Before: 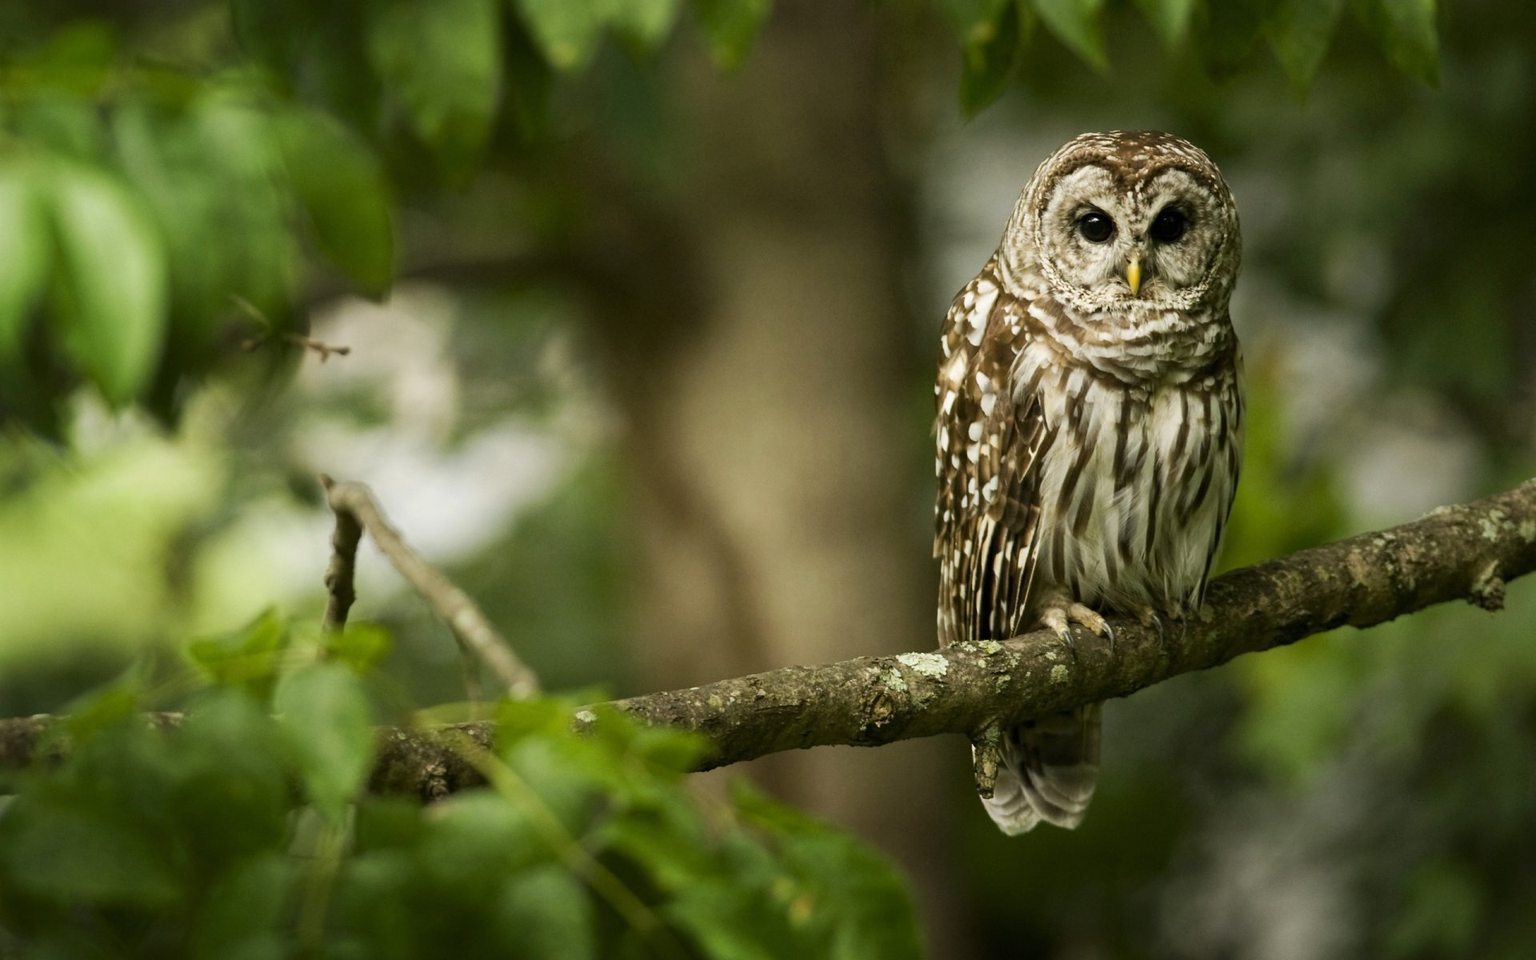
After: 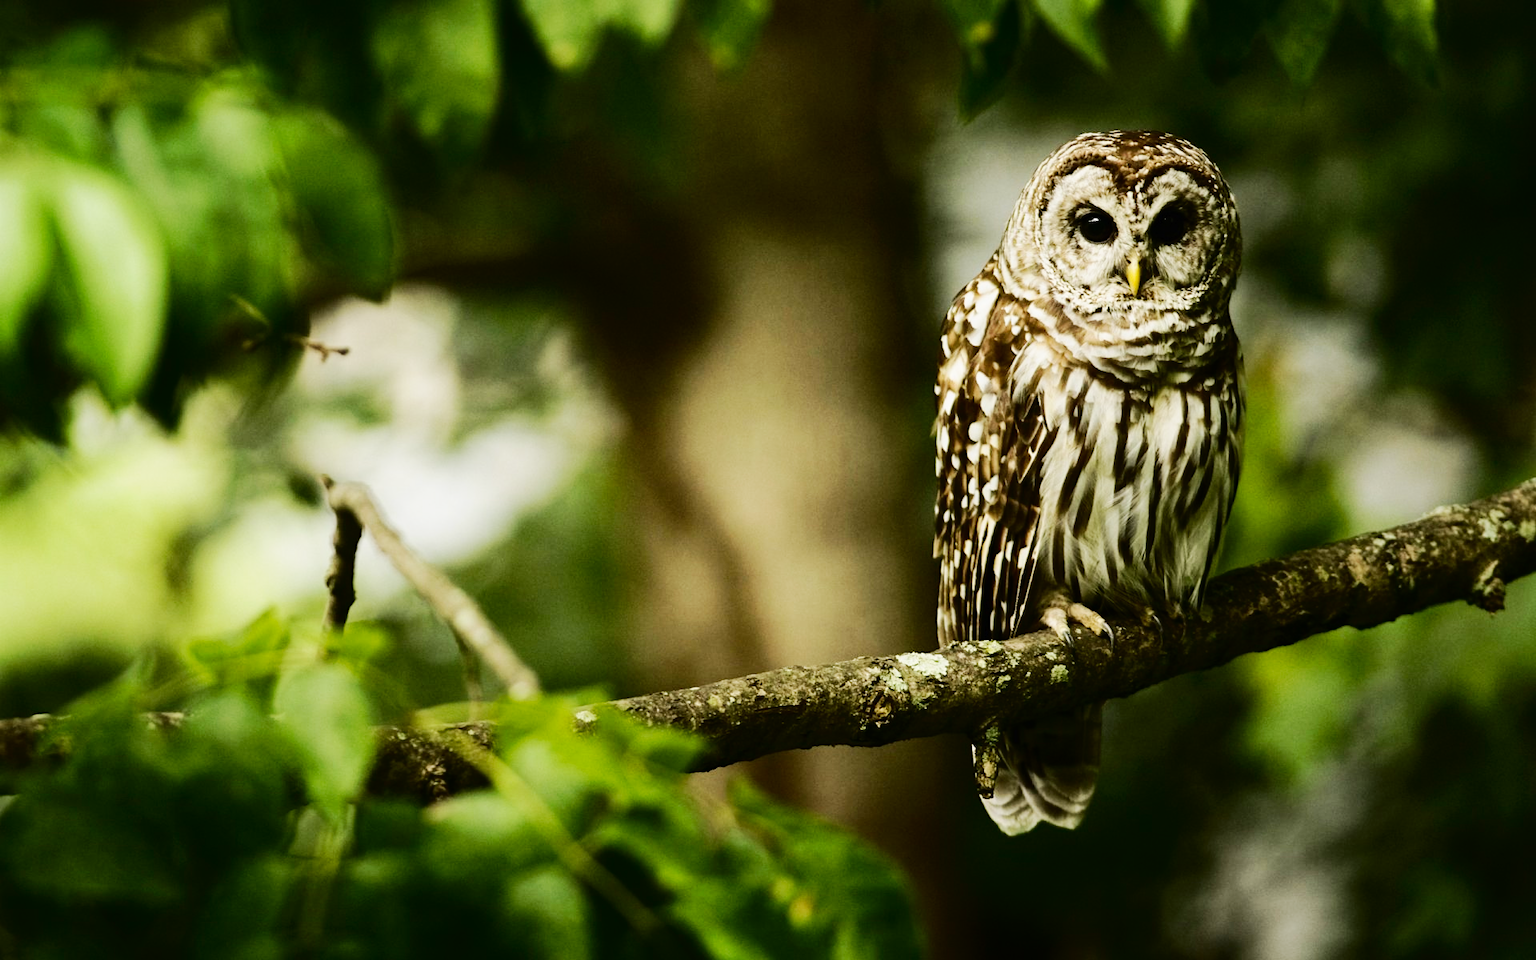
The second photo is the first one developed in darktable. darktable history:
exposure: exposure -0.071 EV, compensate exposure bias true, compensate highlight preservation false
tone curve: curves: ch0 [(0, 0) (0.003, 0.007) (0.011, 0.009) (0.025, 0.014) (0.044, 0.022) (0.069, 0.029) (0.1, 0.037) (0.136, 0.052) (0.177, 0.083) (0.224, 0.121) (0.277, 0.177) (0.335, 0.258) (0.399, 0.351) (0.468, 0.454) (0.543, 0.557) (0.623, 0.654) (0.709, 0.744) (0.801, 0.825) (0.898, 0.909) (1, 1)], color space Lab, independent channels, preserve colors none
base curve: curves: ch0 [(0, 0) (0.032, 0.025) (0.121, 0.166) (0.206, 0.329) (0.605, 0.79) (1, 1)], preserve colors none
